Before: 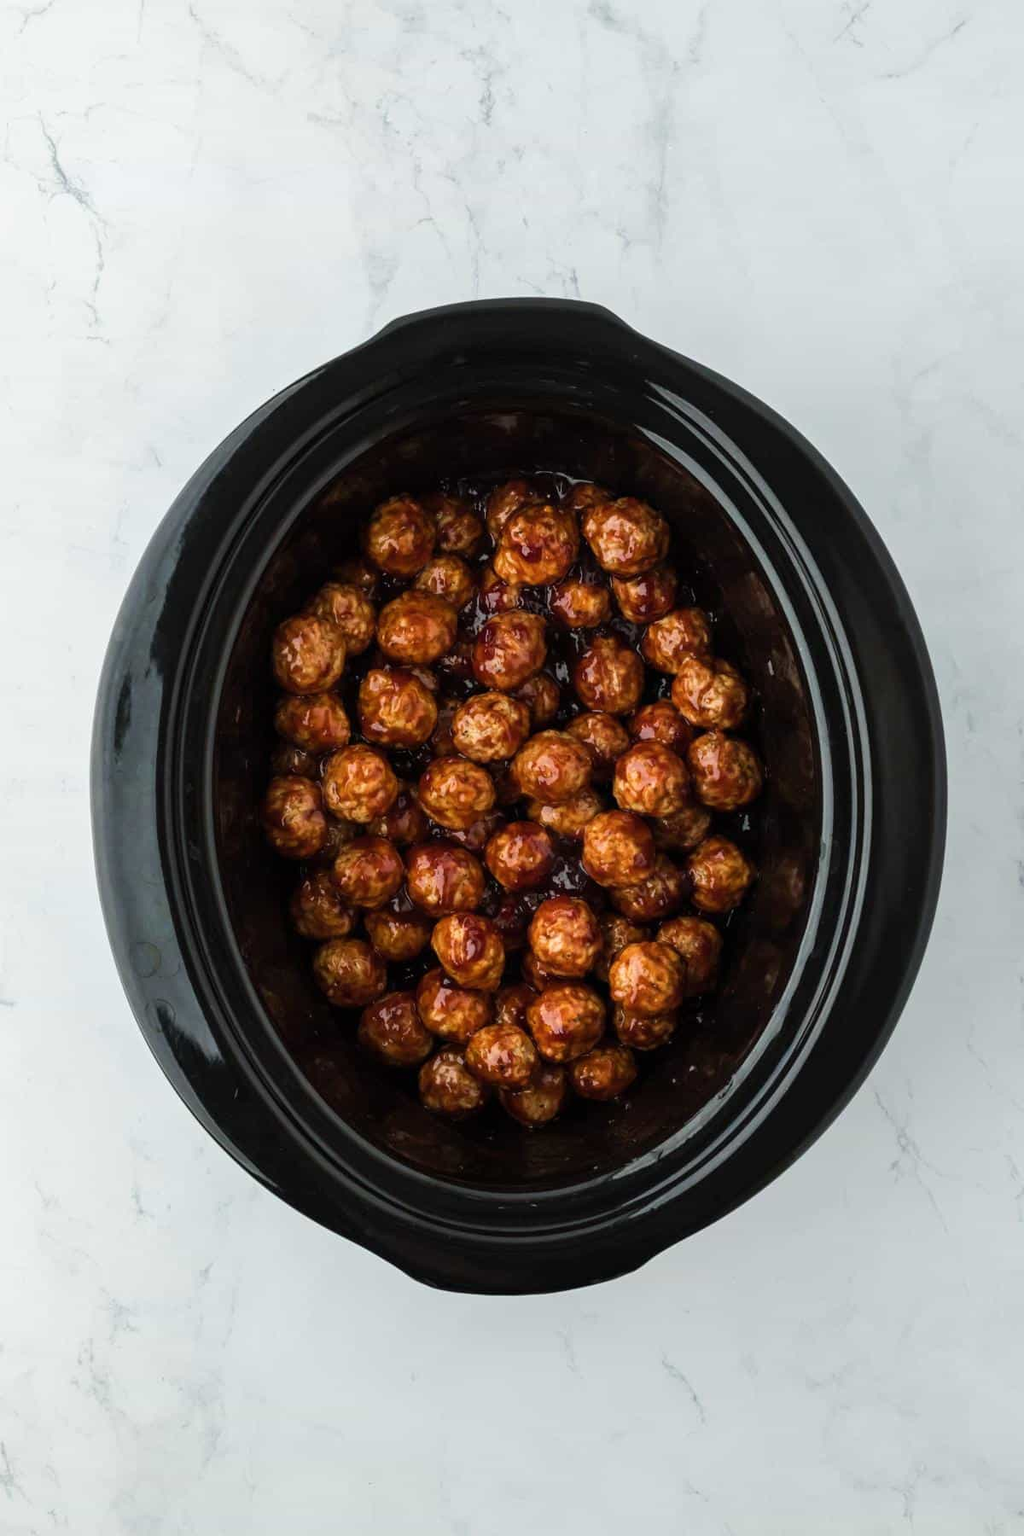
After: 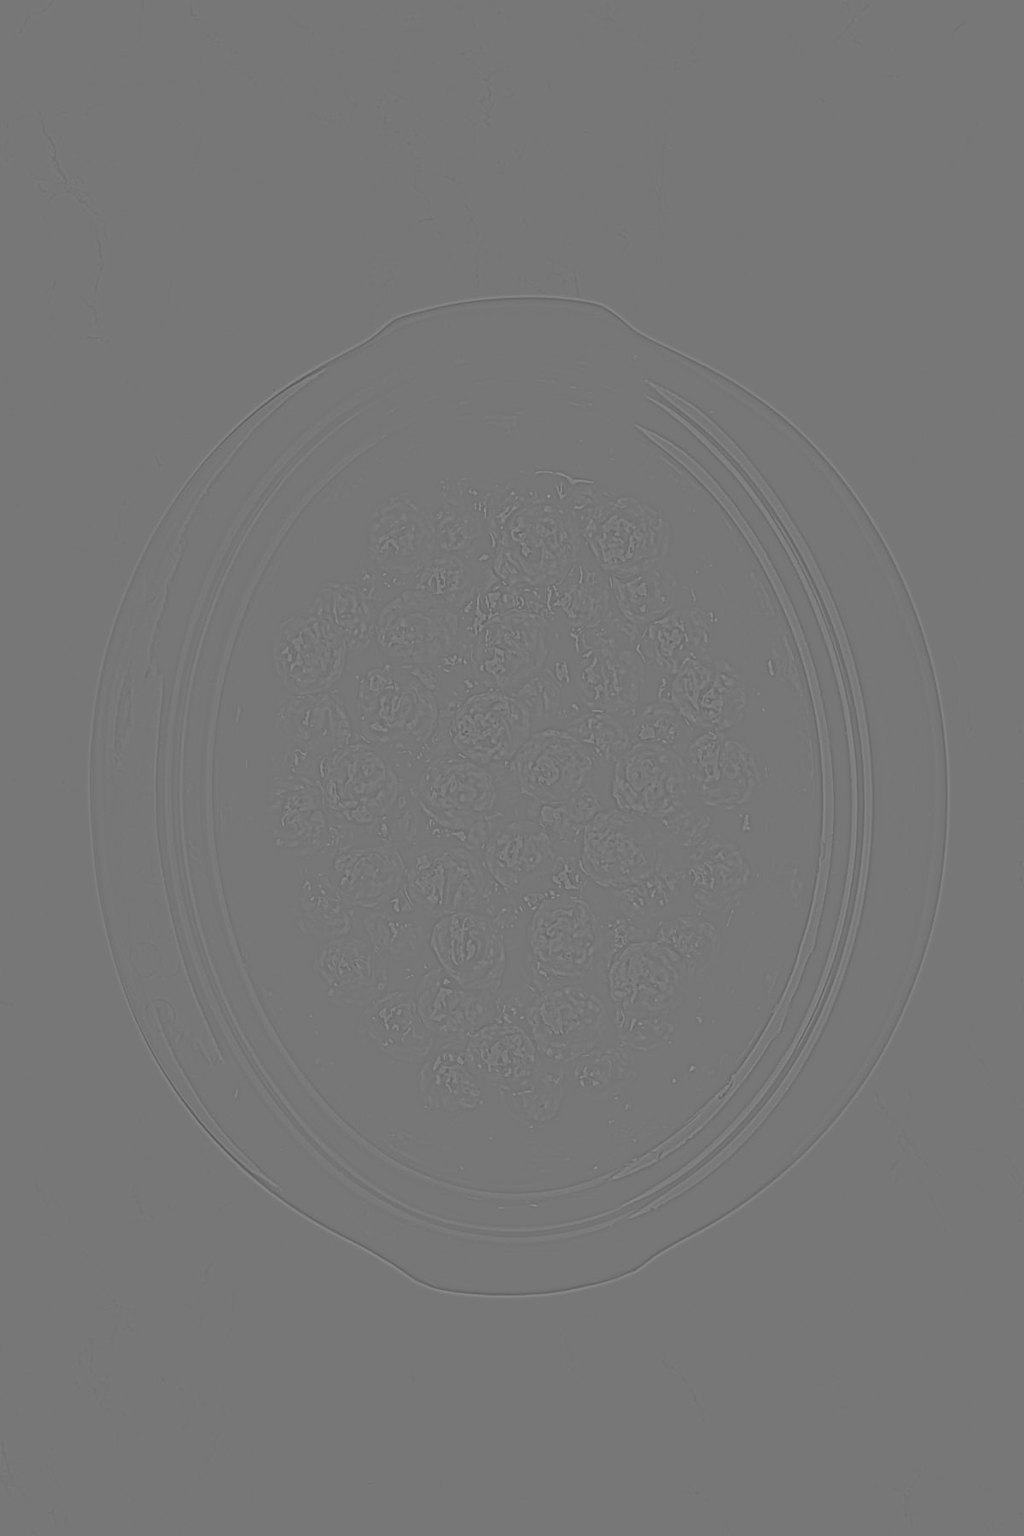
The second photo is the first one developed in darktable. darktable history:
filmic rgb: black relative exposure -7.48 EV, white relative exposure 4.83 EV, hardness 3.4, color science v6 (2022)
highpass: sharpness 5.84%, contrast boost 8.44%
